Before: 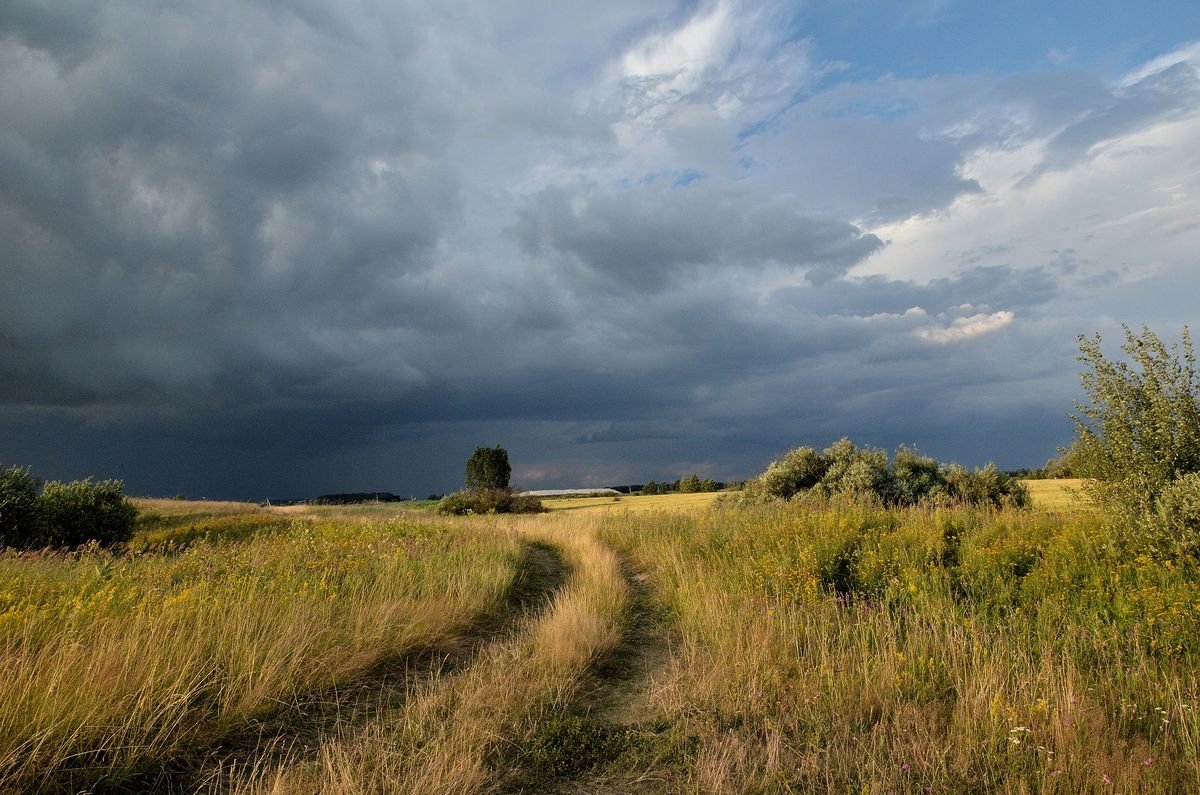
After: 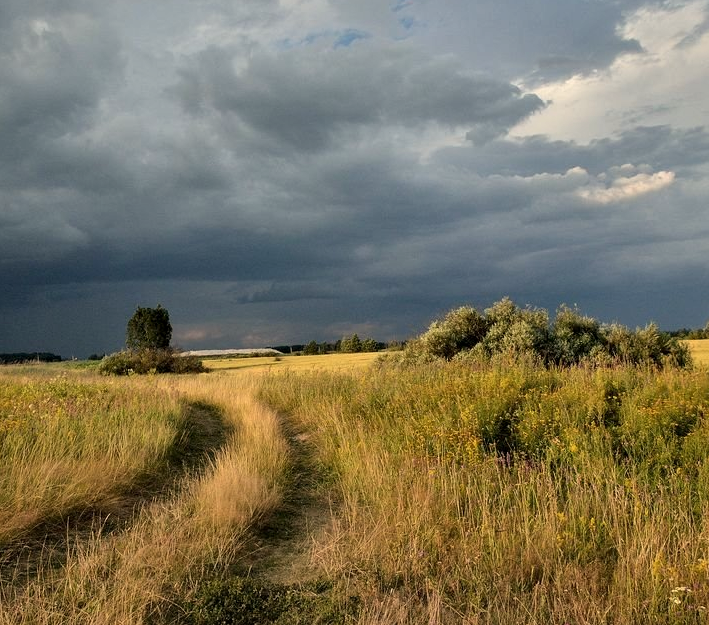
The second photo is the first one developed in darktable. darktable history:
local contrast: mode bilateral grid, contrast 20, coarseness 50, detail 120%, midtone range 0.2
crop and rotate: left 28.256%, top 17.734%, right 12.656%, bottom 3.573%
white balance: red 1.045, blue 0.932
tone equalizer: -8 EV 0.06 EV, smoothing diameter 25%, edges refinement/feathering 10, preserve details guided filter
shadows and highlights: low approximation 0.01, soften with gaussian
